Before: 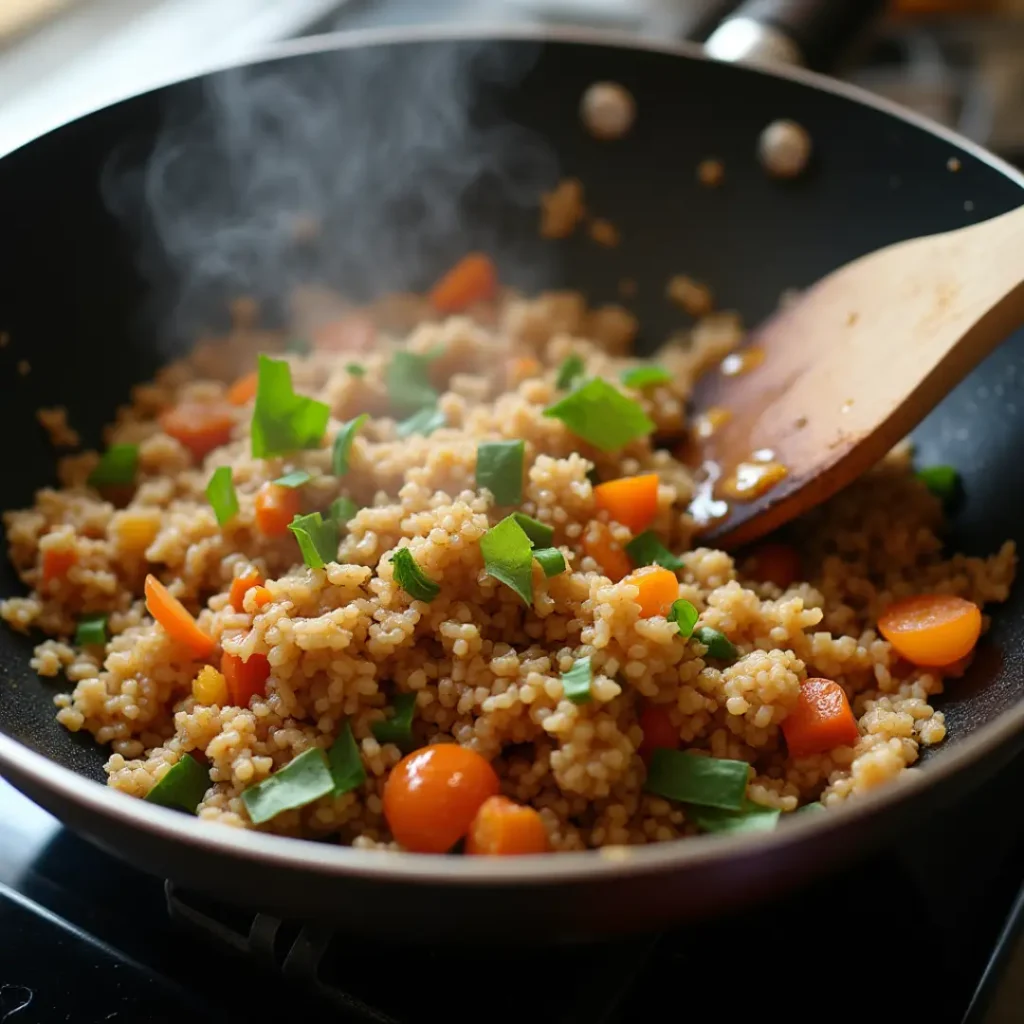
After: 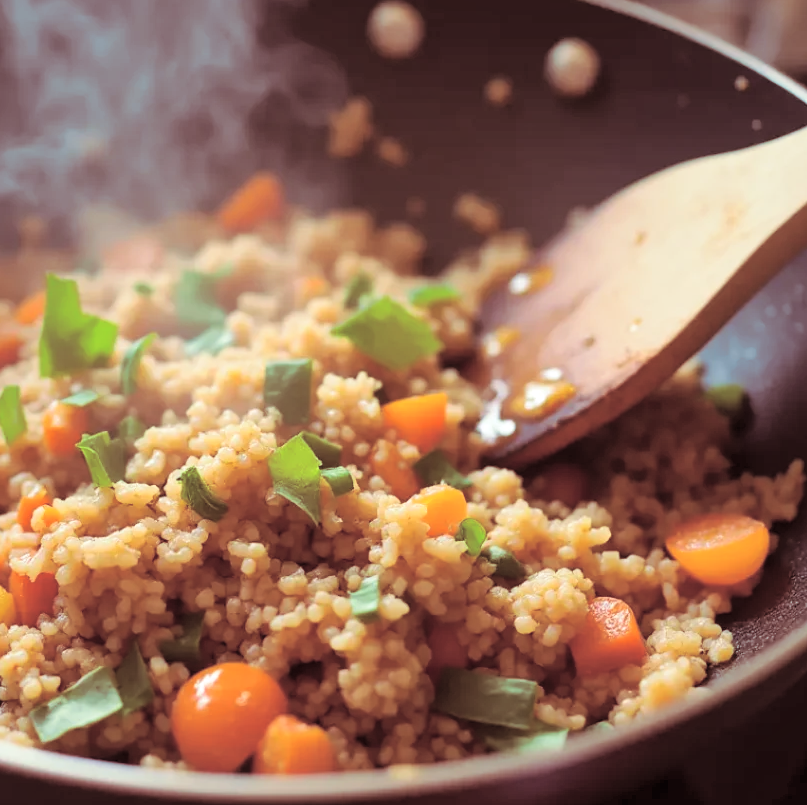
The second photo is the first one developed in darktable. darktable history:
crop and rotate: left 20.74%, top 7.912%, right 0.375%, bottom 13.378%
white balance: emerald 1
local contrast: mode bilateral grid, contrast 20, coarseness 50, detail 120%, midtone range 0.2
contrast brightness saturation: brightness 0.28
split-toning: on, module defaults
